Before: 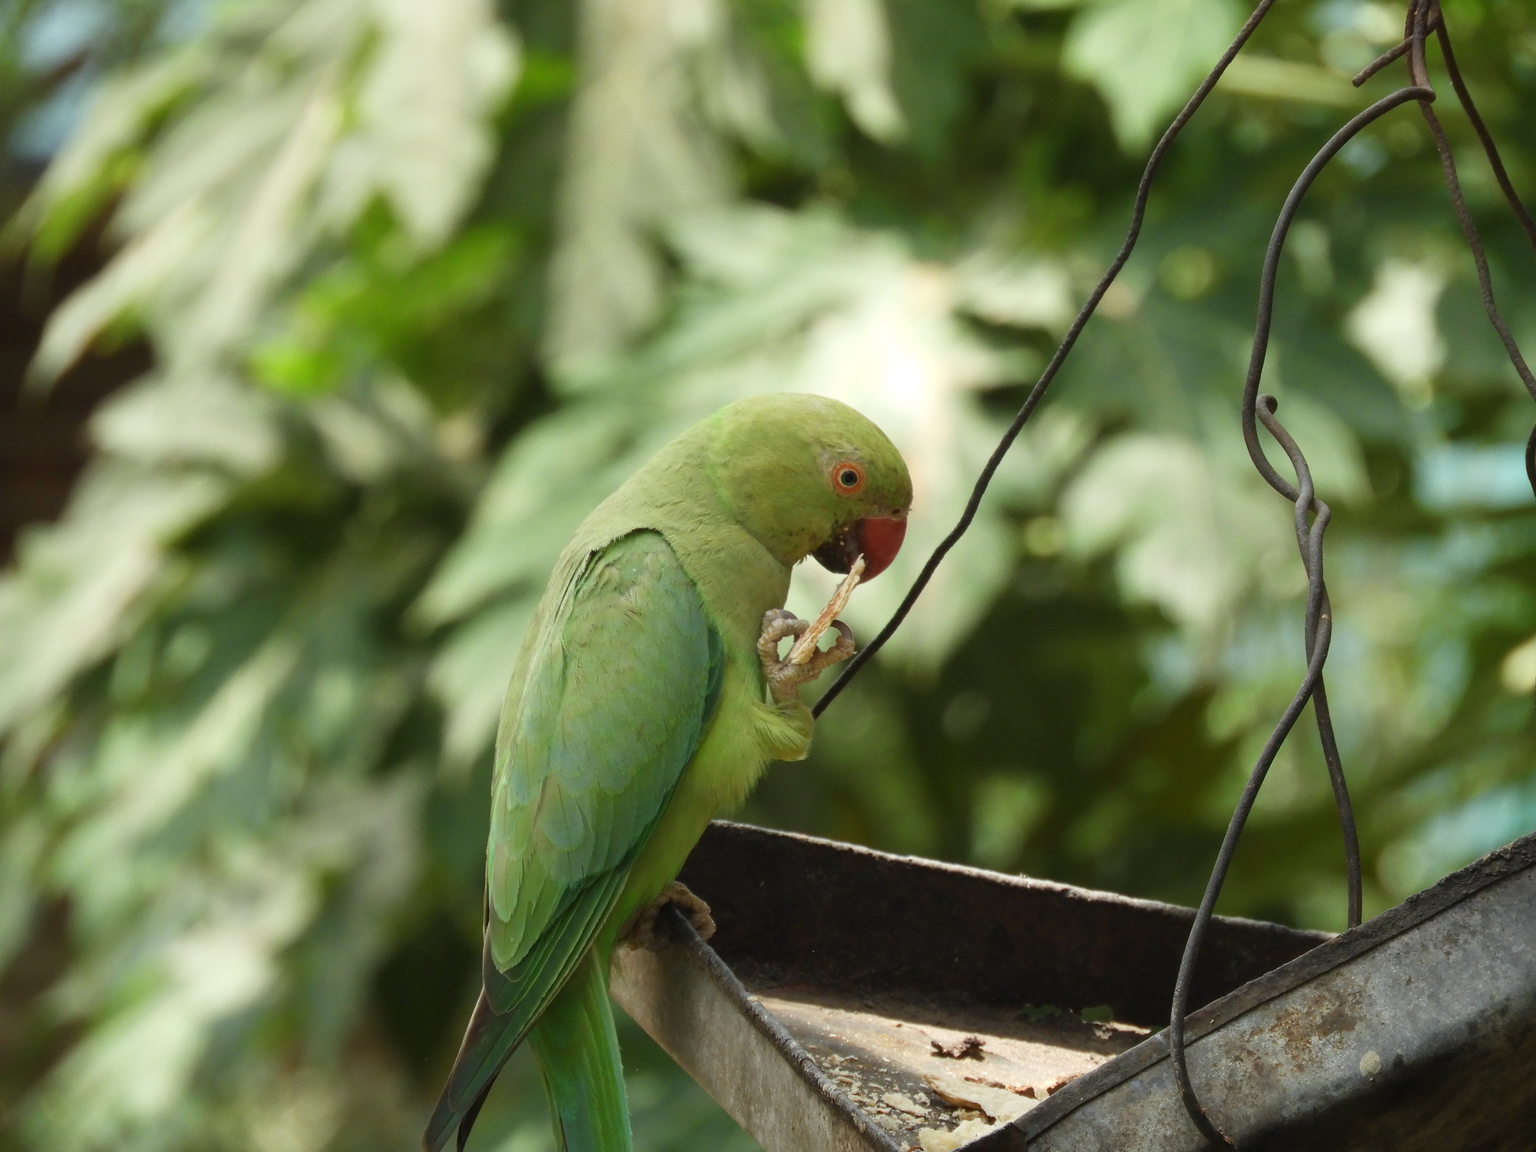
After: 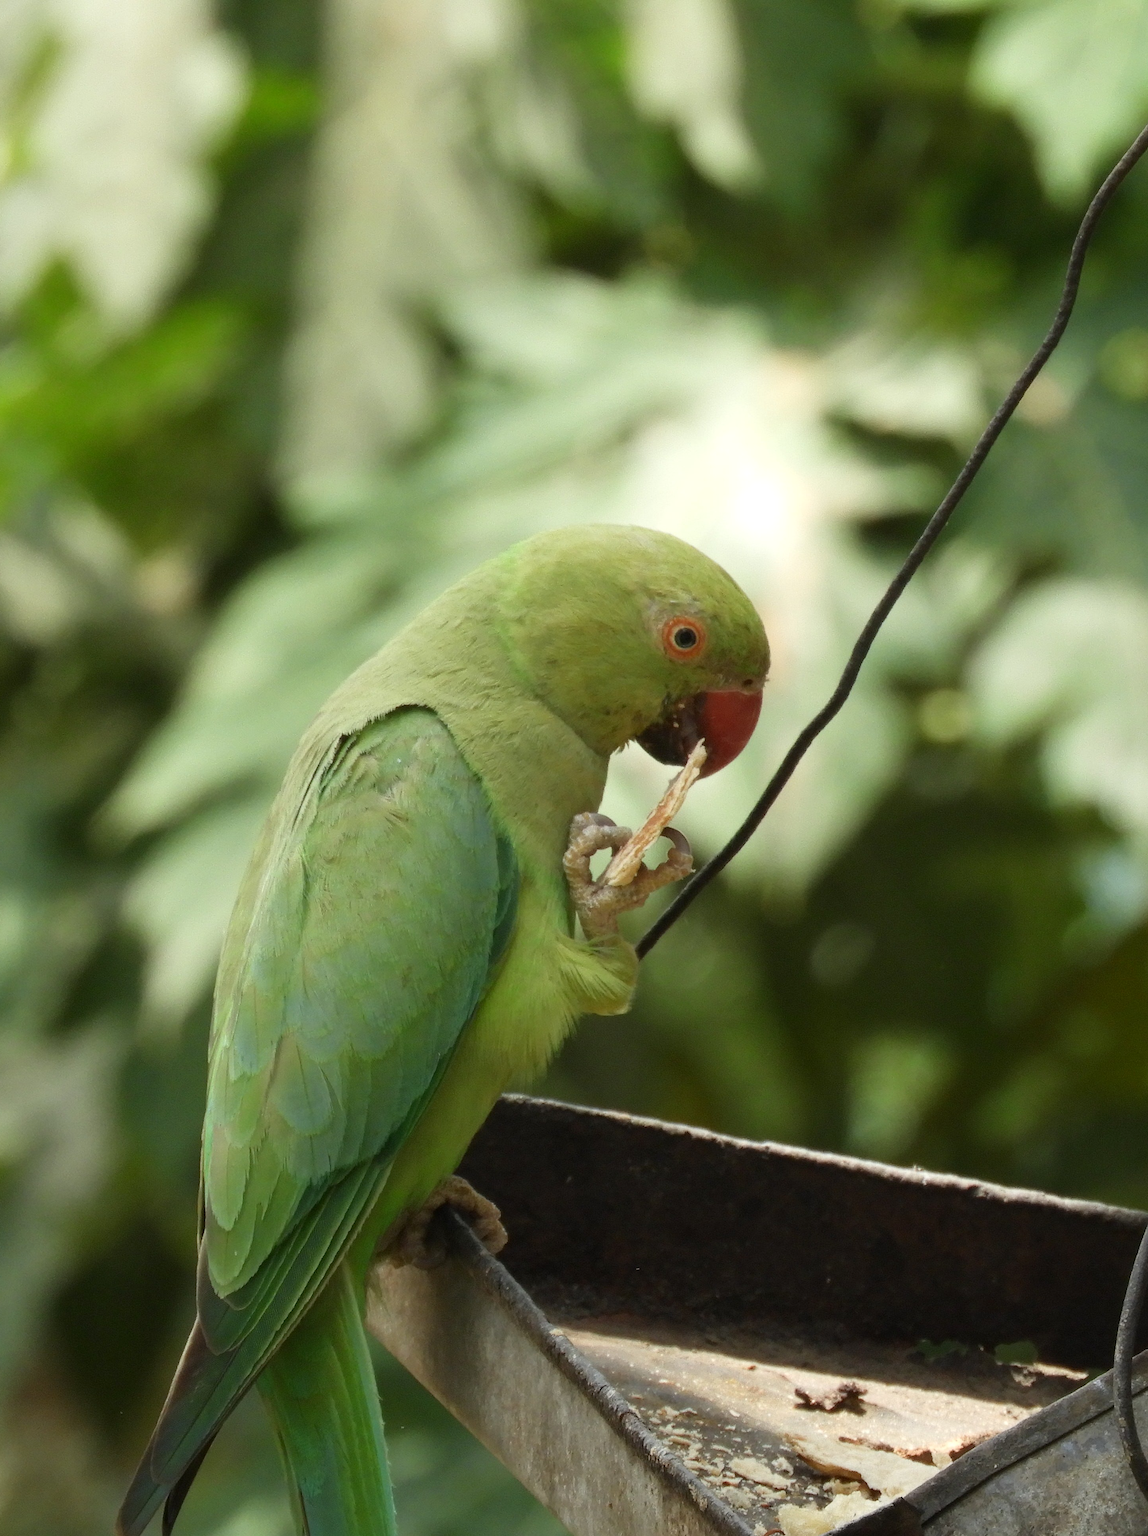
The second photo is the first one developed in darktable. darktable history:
crop: left 21.842%, right 22.078%, bottom 0.012%
exposure: black level correction 0.001, exposure 0.016 EV, compensate exposure bias true, compensate highlight preservation false
